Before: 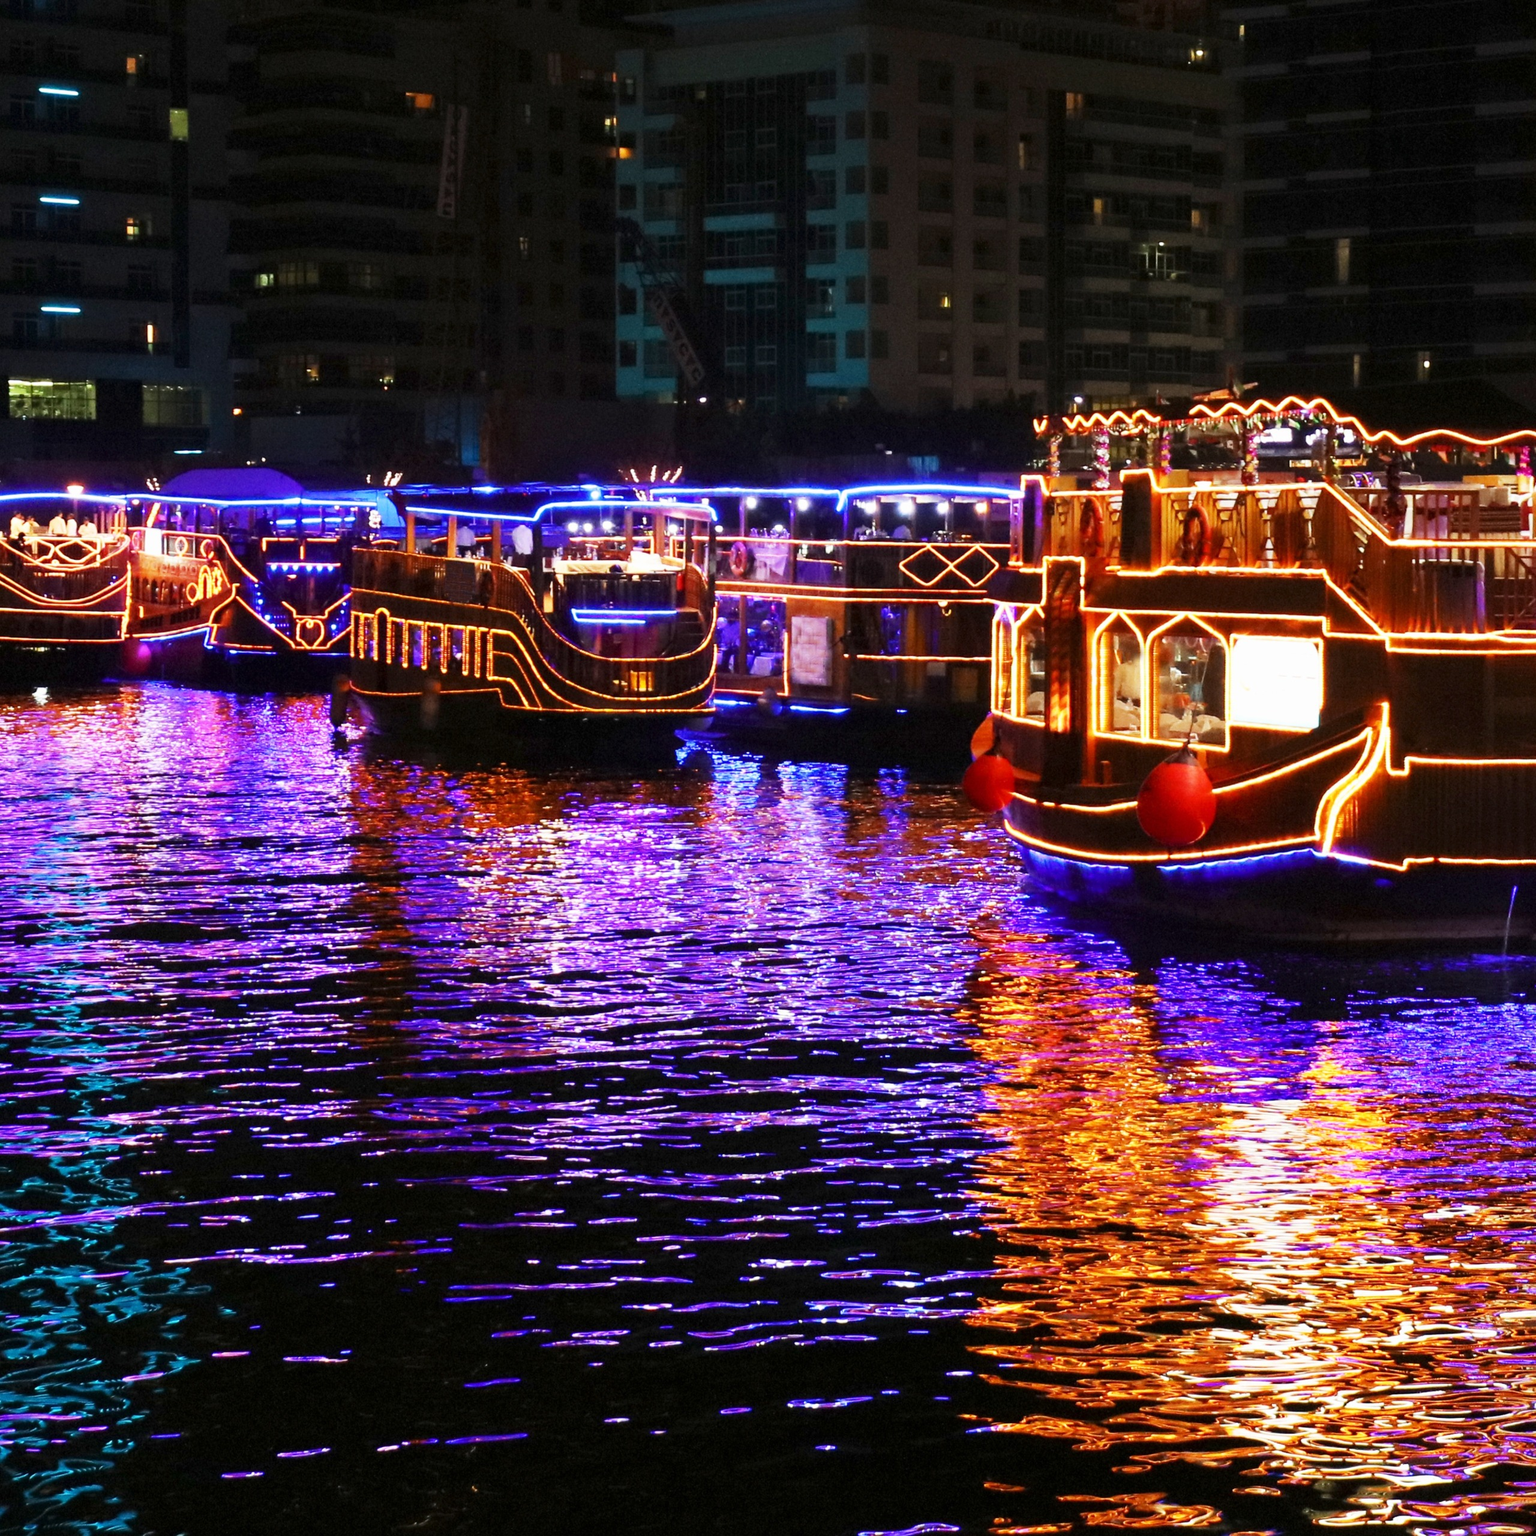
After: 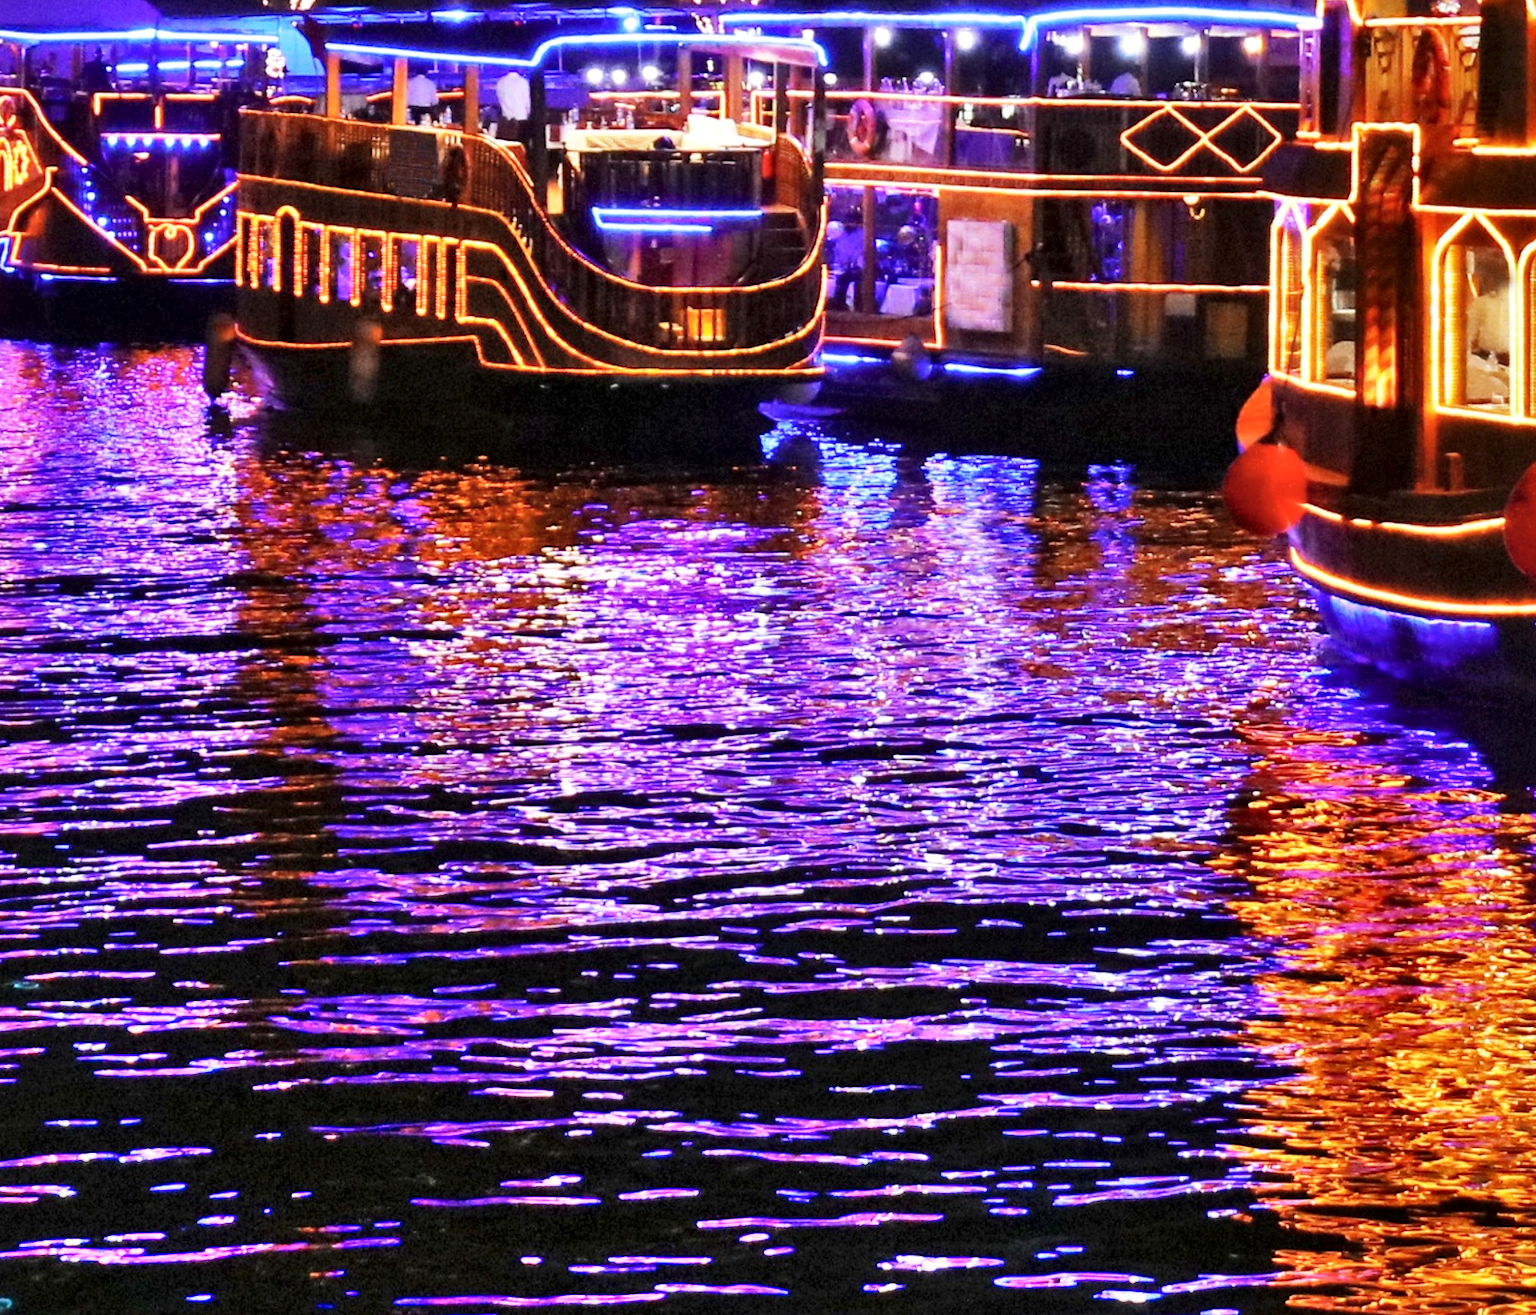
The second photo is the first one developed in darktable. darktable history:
local contrast: mode bilateral grid, contrast 20, coarseness 50, detail 132%, midtone range 0.2
shadows and highlights: shadows 60, soften with gaussian
crop: left 13.312%, top 31.28%, right 24.627%, bottom 15.582%
